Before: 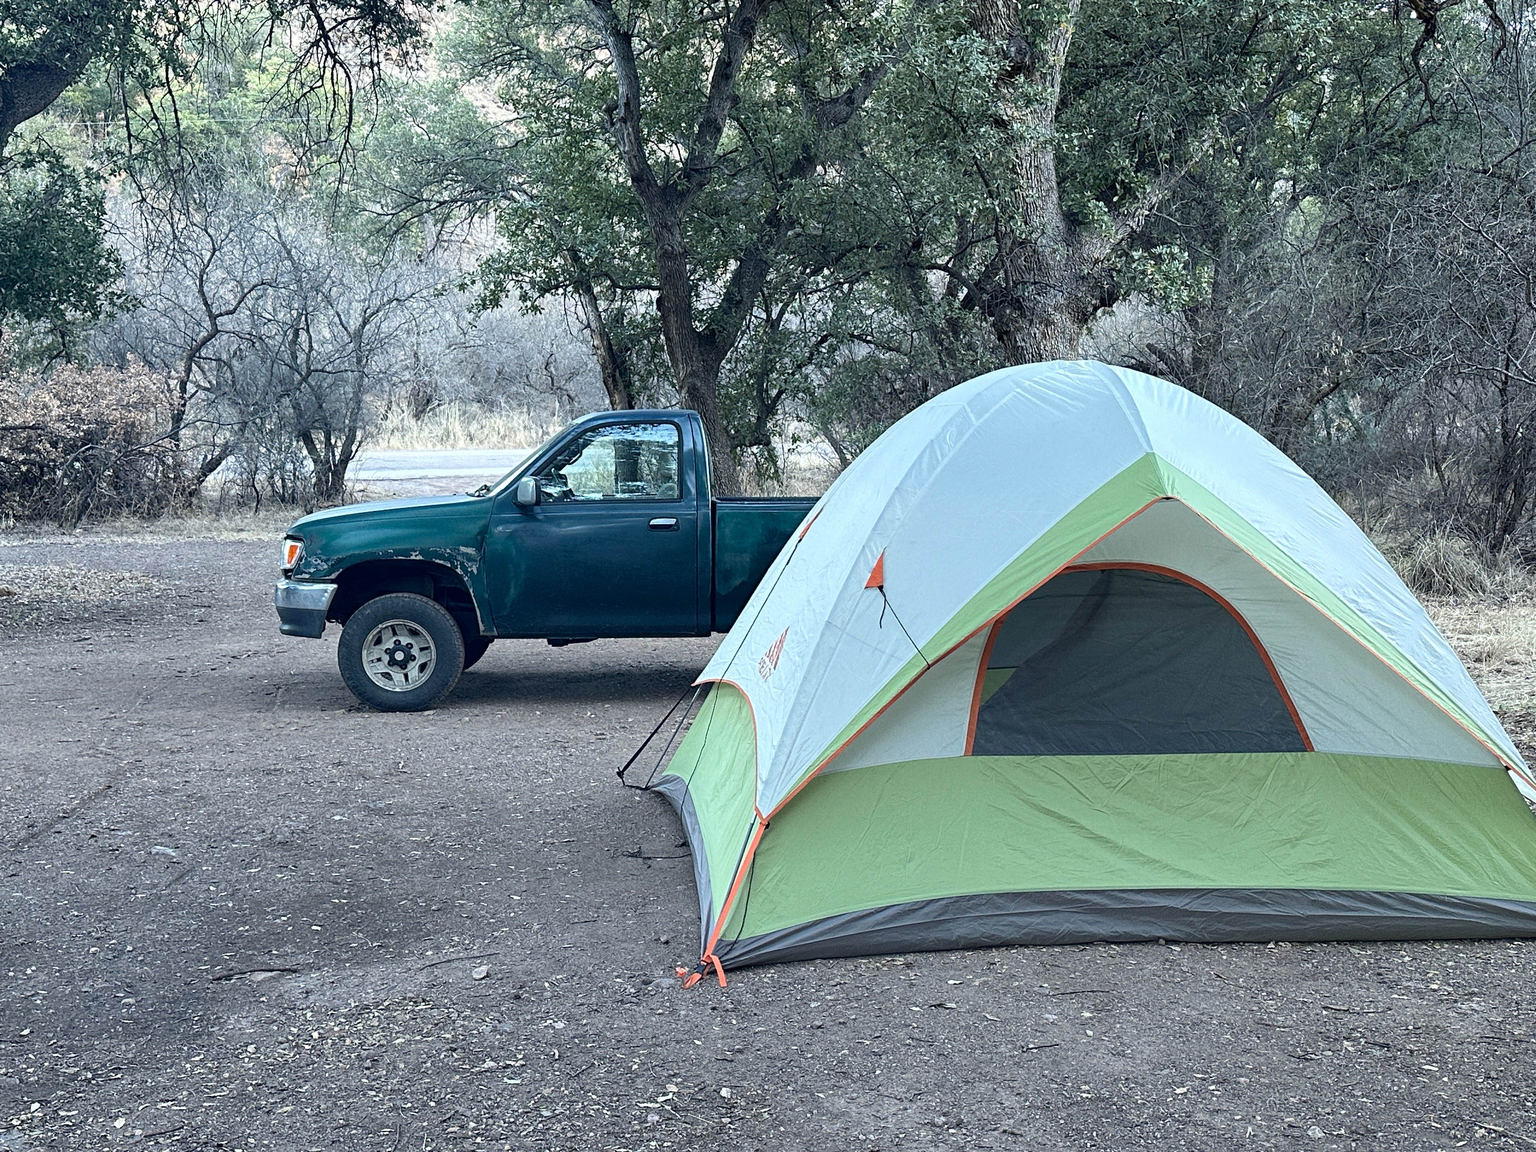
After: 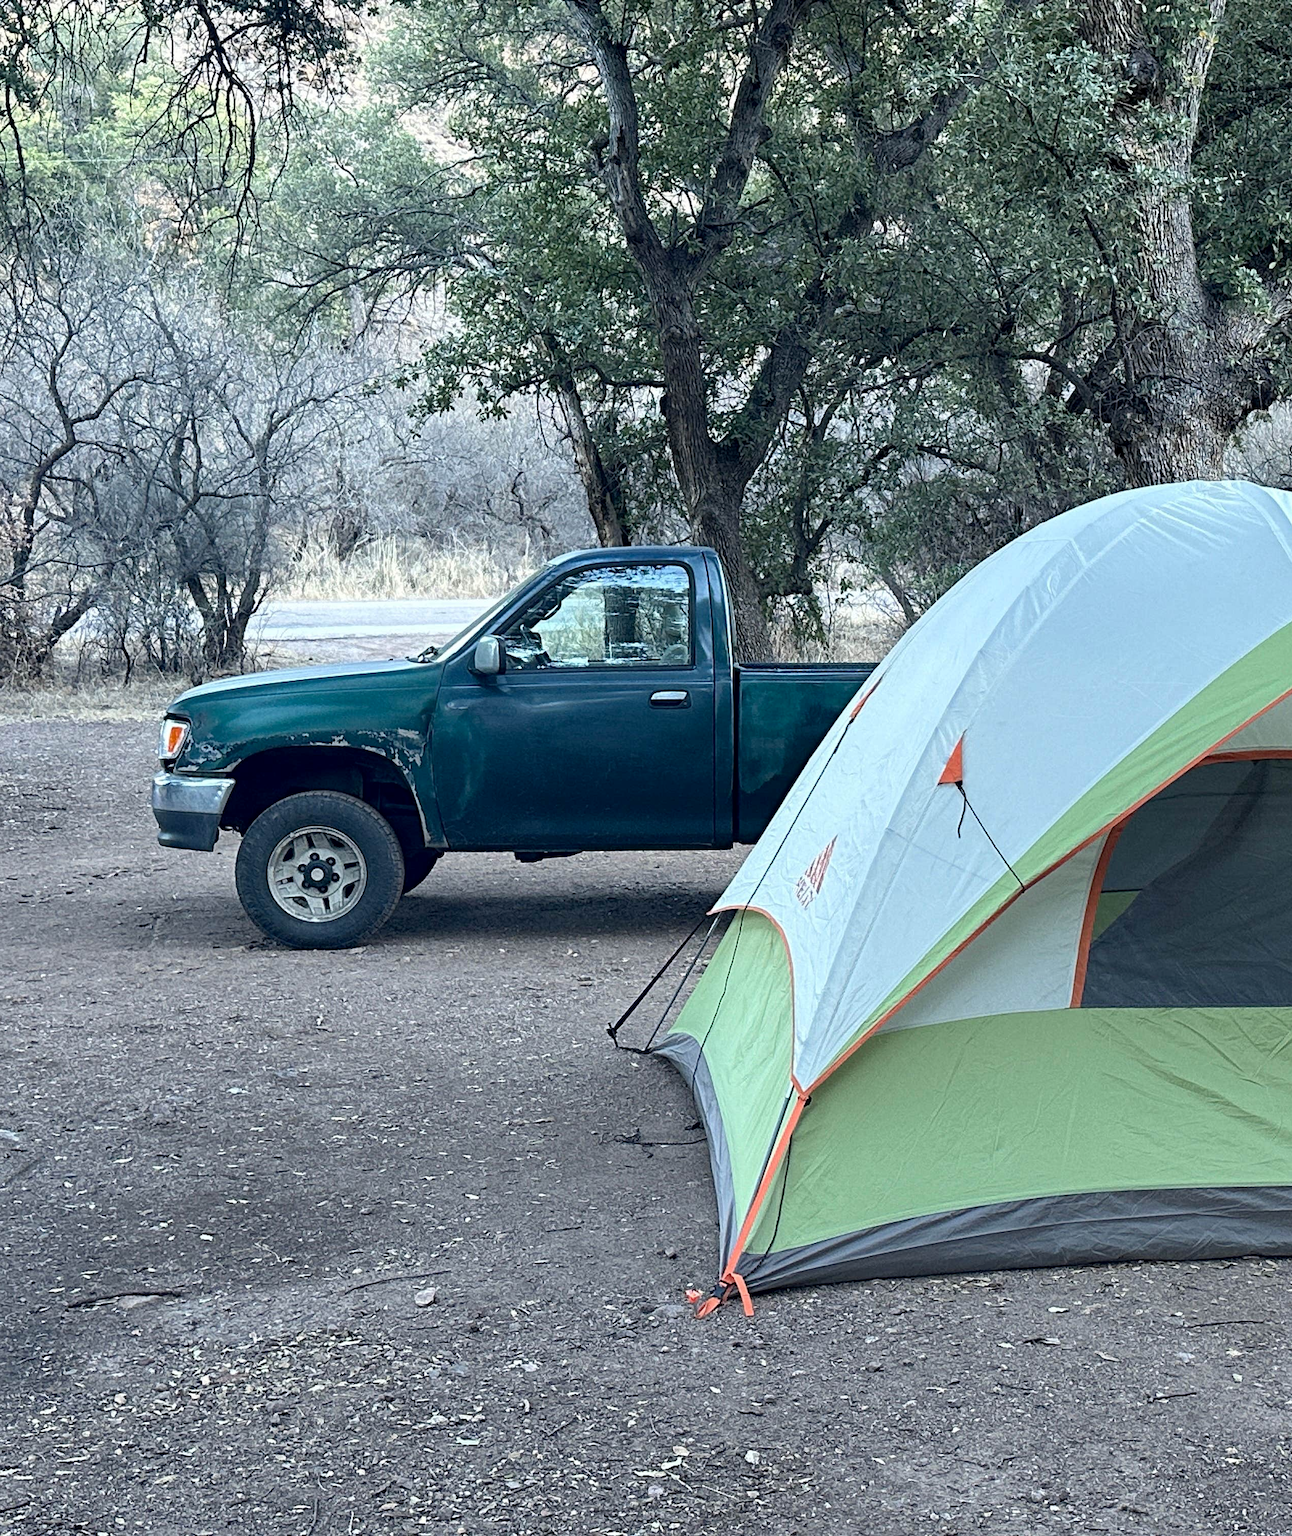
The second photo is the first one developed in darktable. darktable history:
crop: left 10.528%, right 26.351%
exposure: black level correction 0.002, compensate highlight preservation false
